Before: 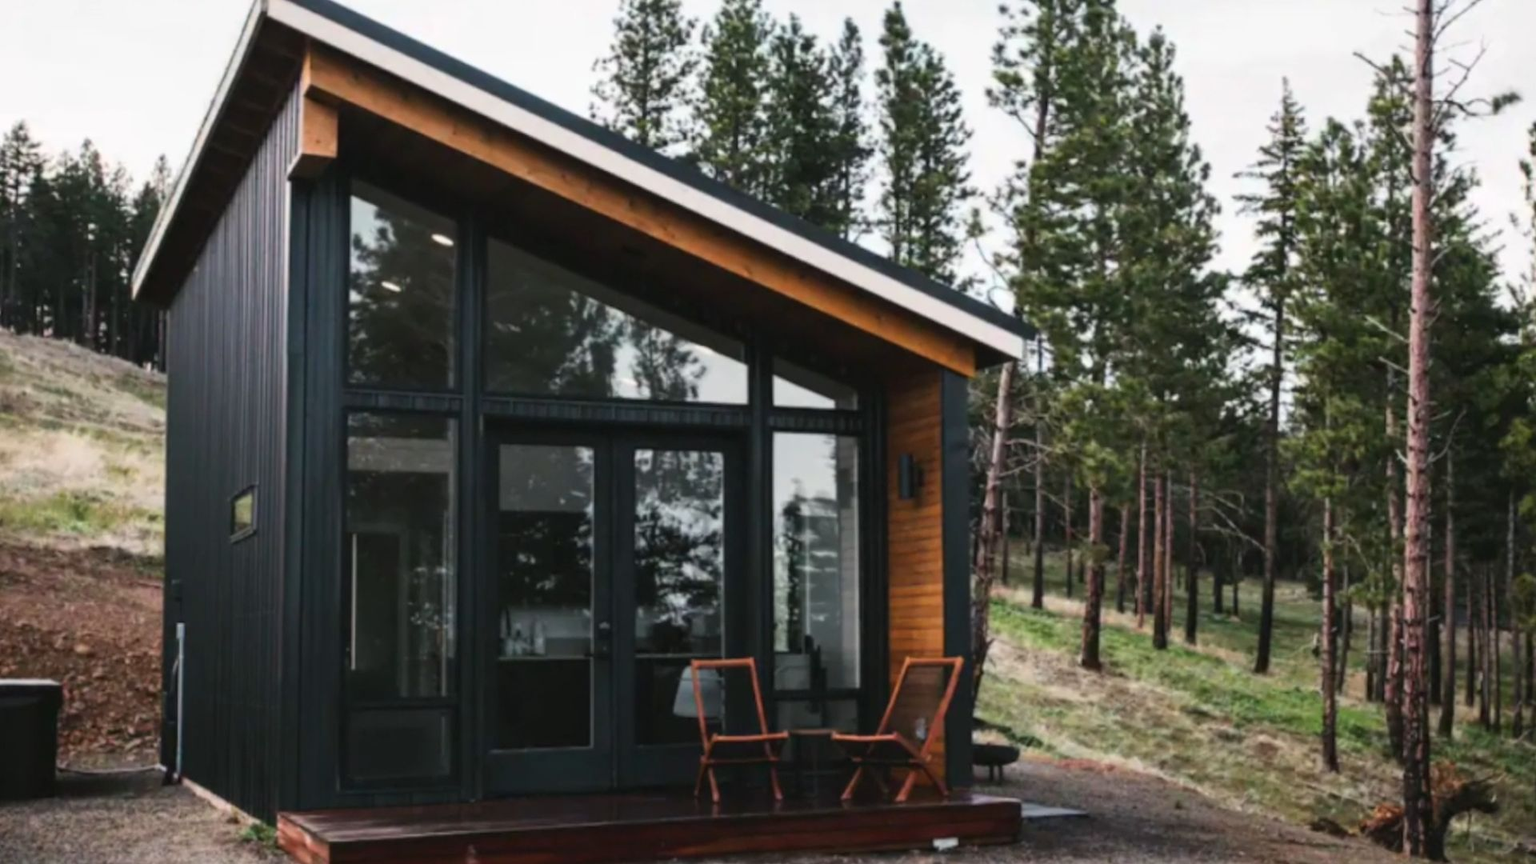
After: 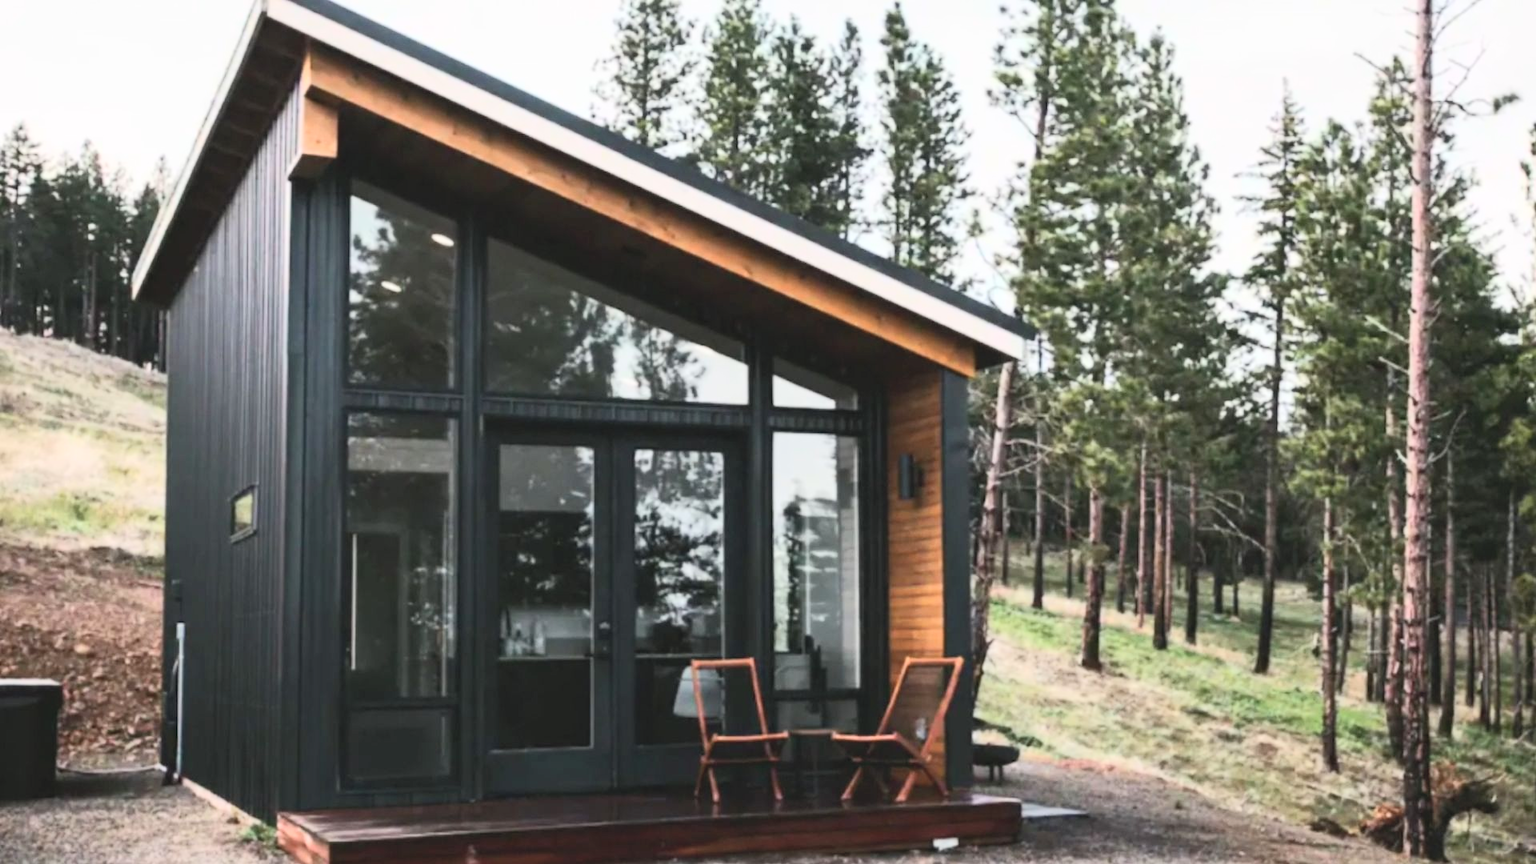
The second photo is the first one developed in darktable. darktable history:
tone curve: curves: ch0 [(0, 0) (0.003, 0.015) (0.011, 0.025) (0.025, 0.056) (0.044, 0.104) (0.069, 0.139) (0.1, 0.181) (0.136, 0.226) (0.177, 0.28) (0.224, 0.346) (0.277, 0.42) (0.335, 0.505) (0.399, 0.594) (0.468, 0.699) (0.543, 0.776) (0.623, 0.848) (0.709, 0.893) (0.801, 0.93) (0.898, 0.97) (1, 1)], color space Lab, independent channels, preserve colors none
